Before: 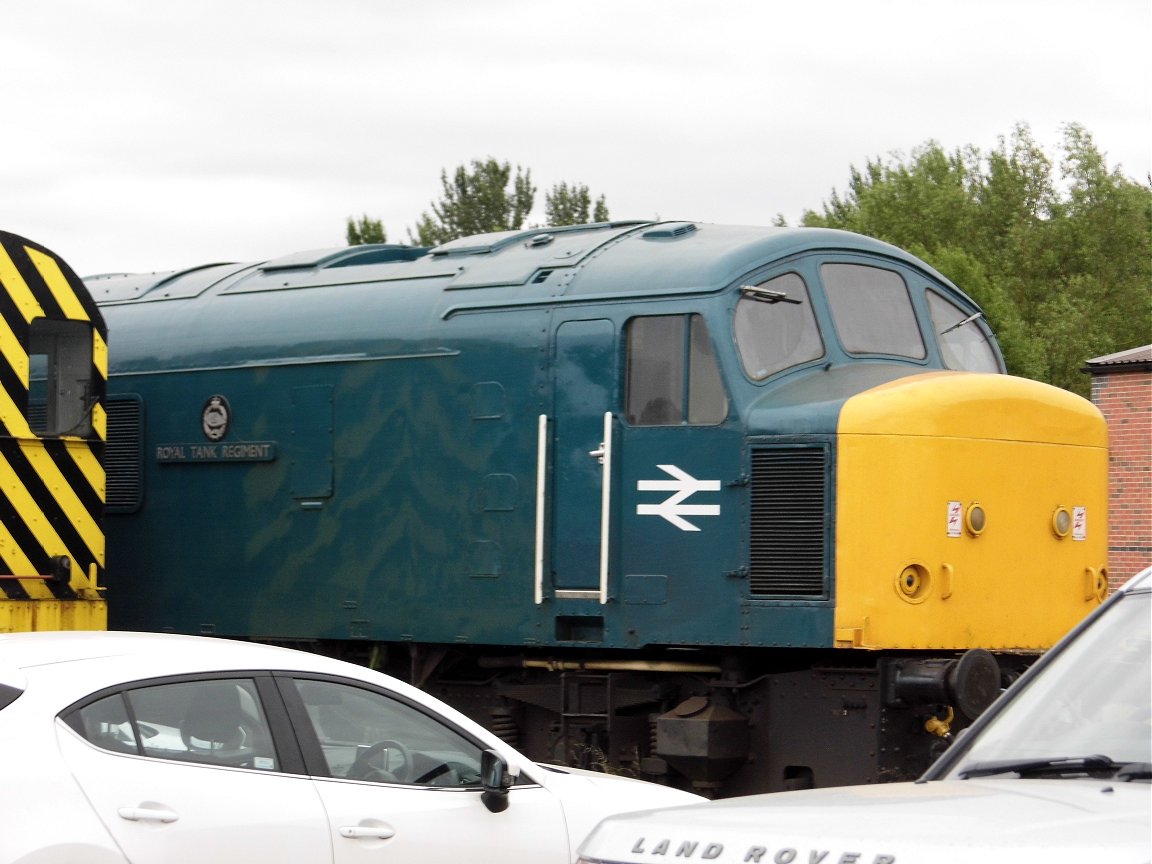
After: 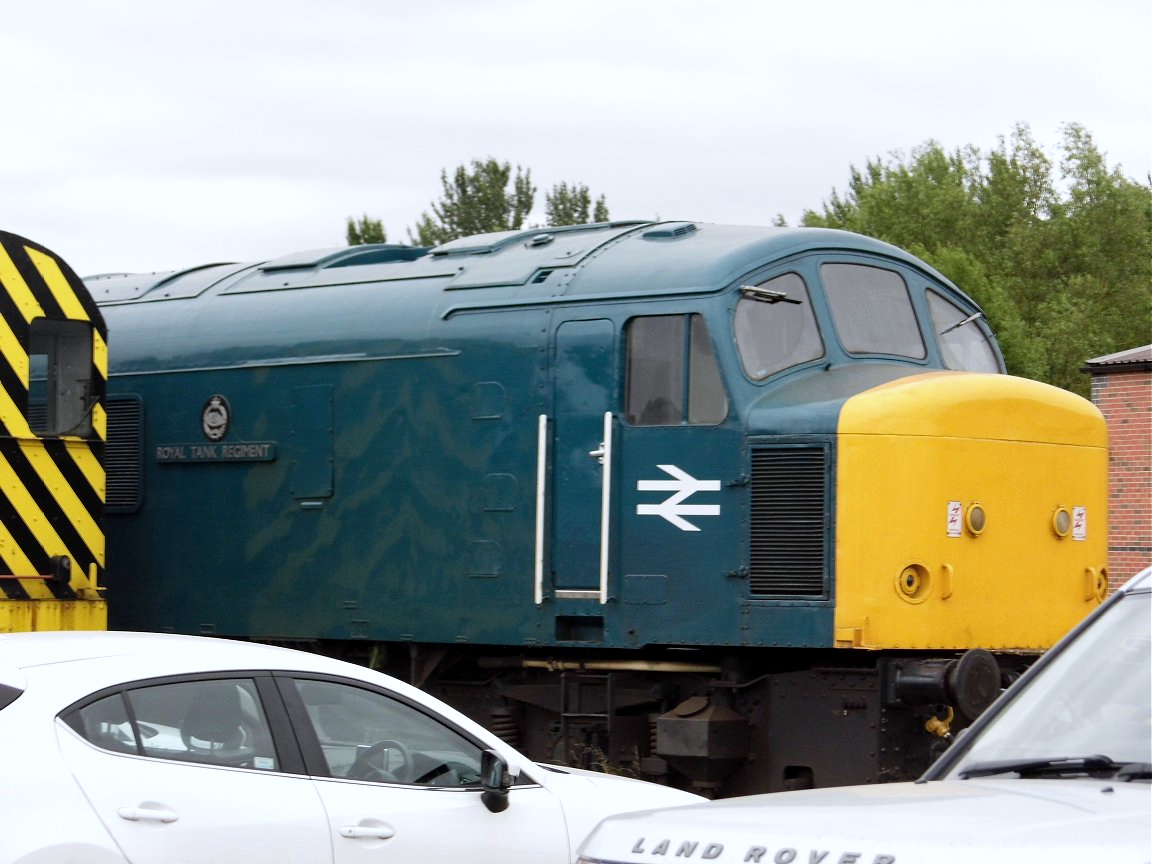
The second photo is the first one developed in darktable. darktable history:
tone equalizer: on, module defaults
white balance: red 0.974, blue 1.044
haze removal: strength 0.12, distance 0.25, compatibility mode true, adaptive false
